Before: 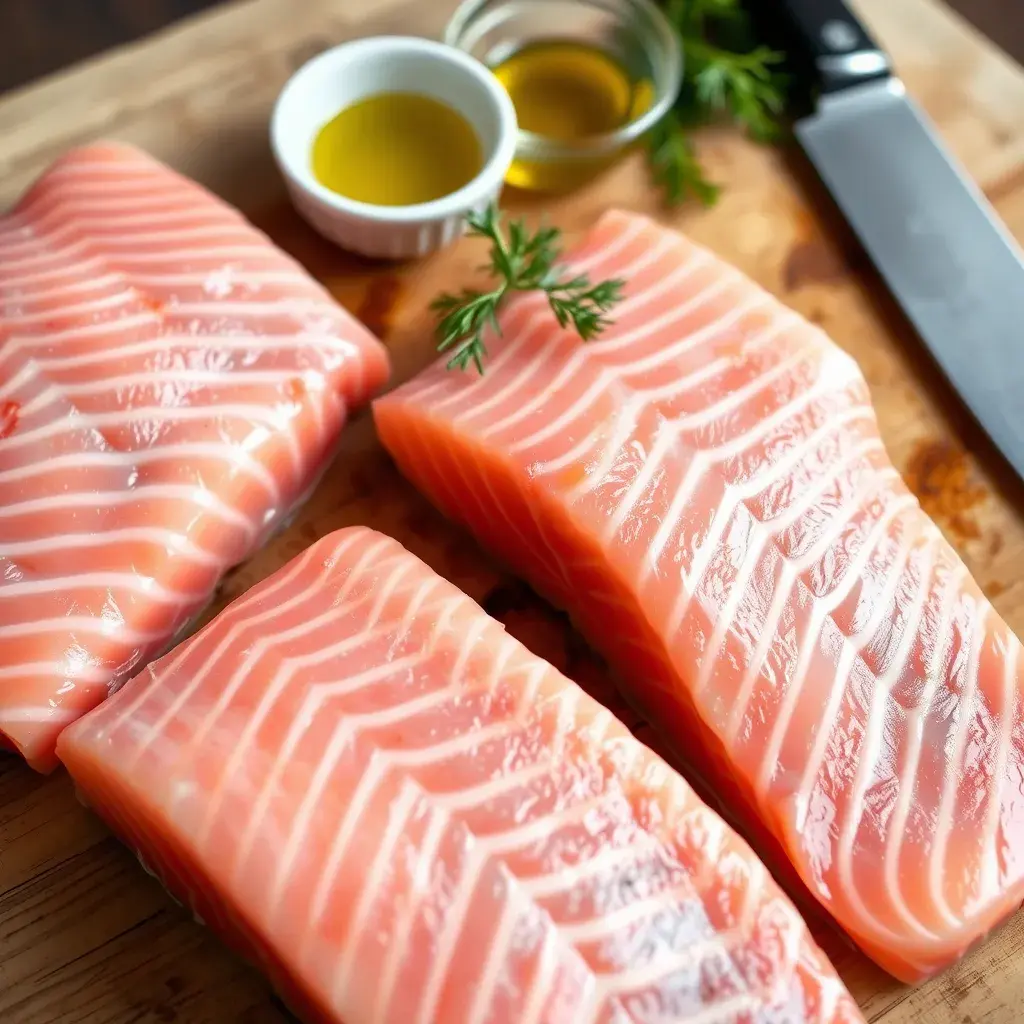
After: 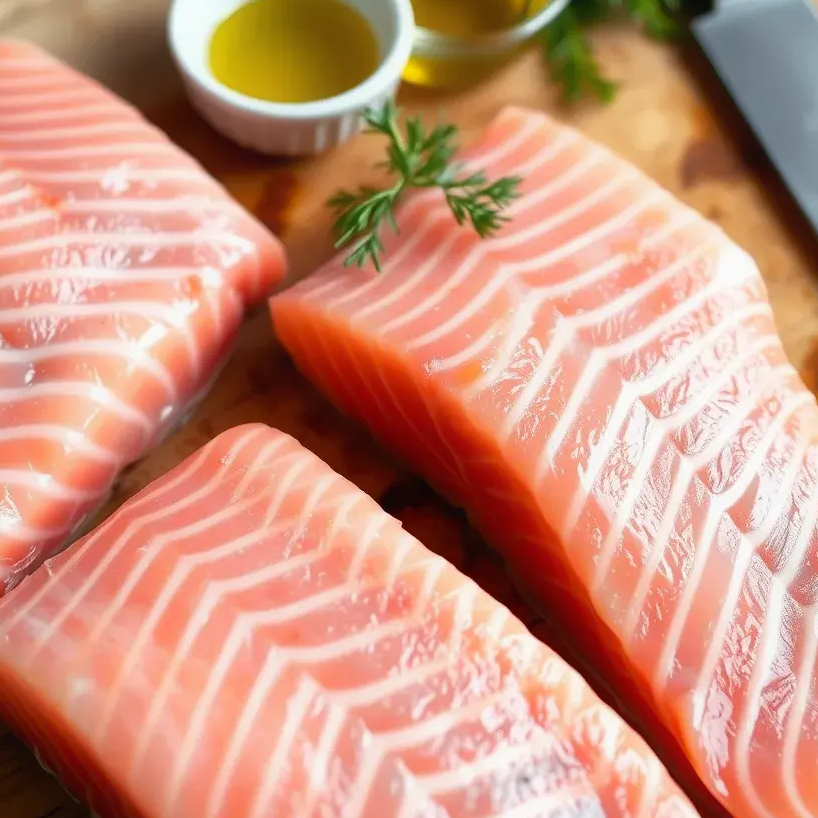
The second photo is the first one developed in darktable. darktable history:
crop and rotate: left 10.071%, top 10.071%, right 10.02%, bottom 10.02%
contrast equalizer: y [[0.5, 0.488, 0.462, 0.461, 0.491, 0.5], [0.5 ×6], [0.5 ×6], [0 ×6], [0 ×6]]
